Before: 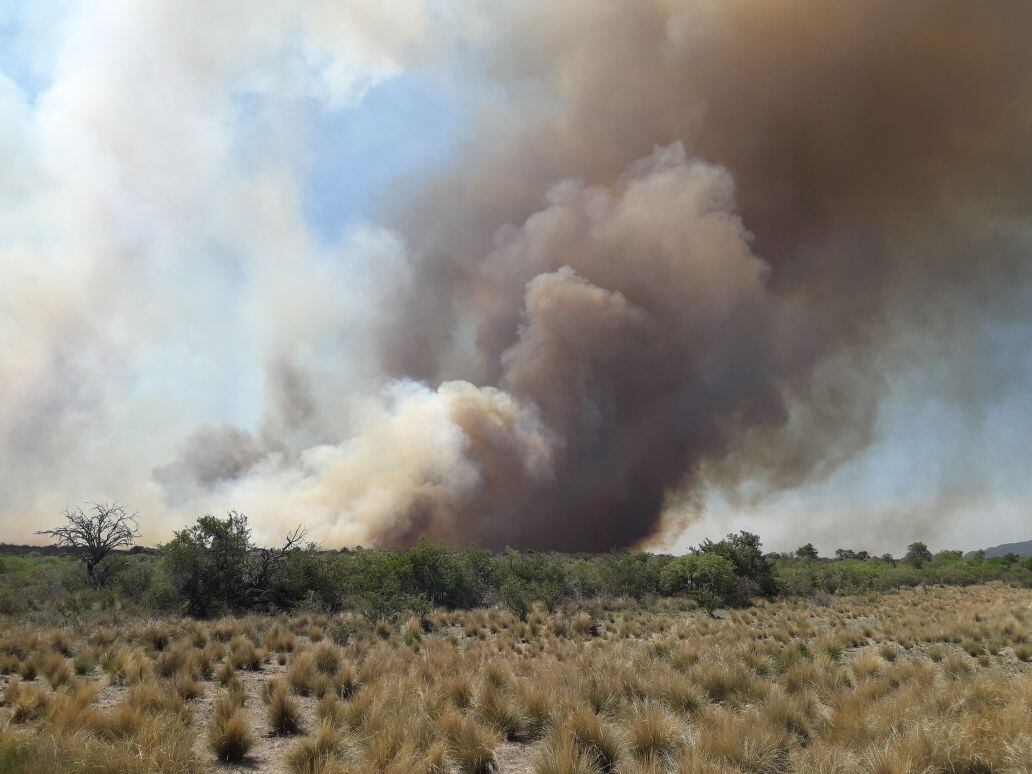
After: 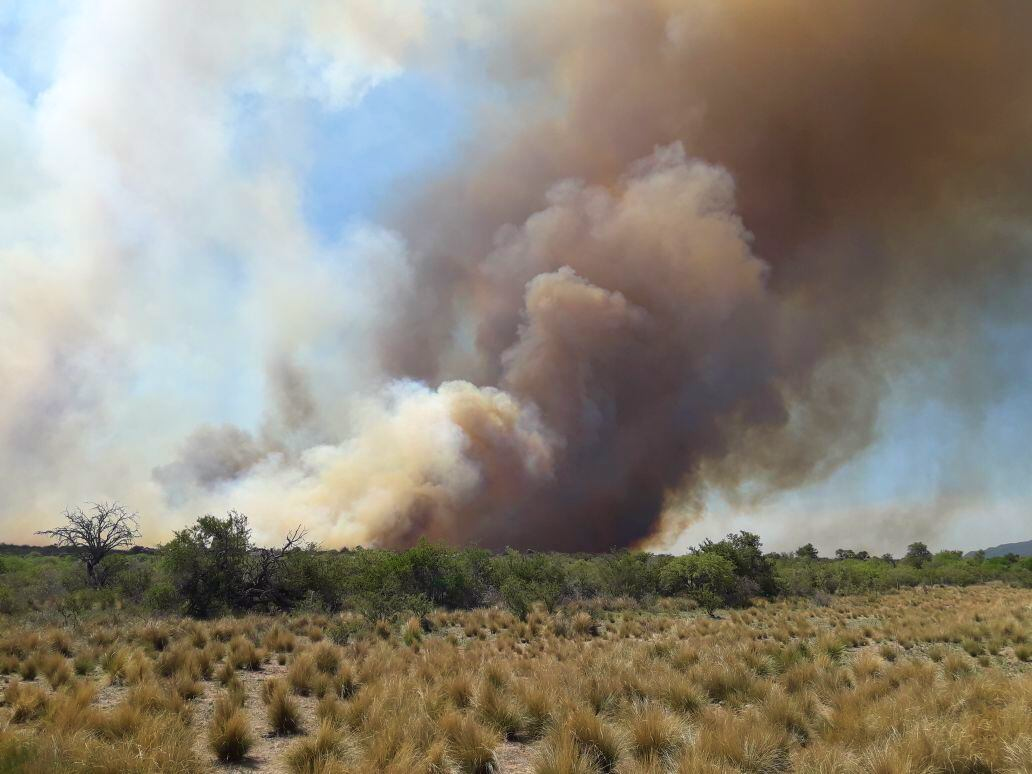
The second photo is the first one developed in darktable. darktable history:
velvia: strength 21.42%
contrast brightness saturation: contrast 0.039, saturation 0.158
